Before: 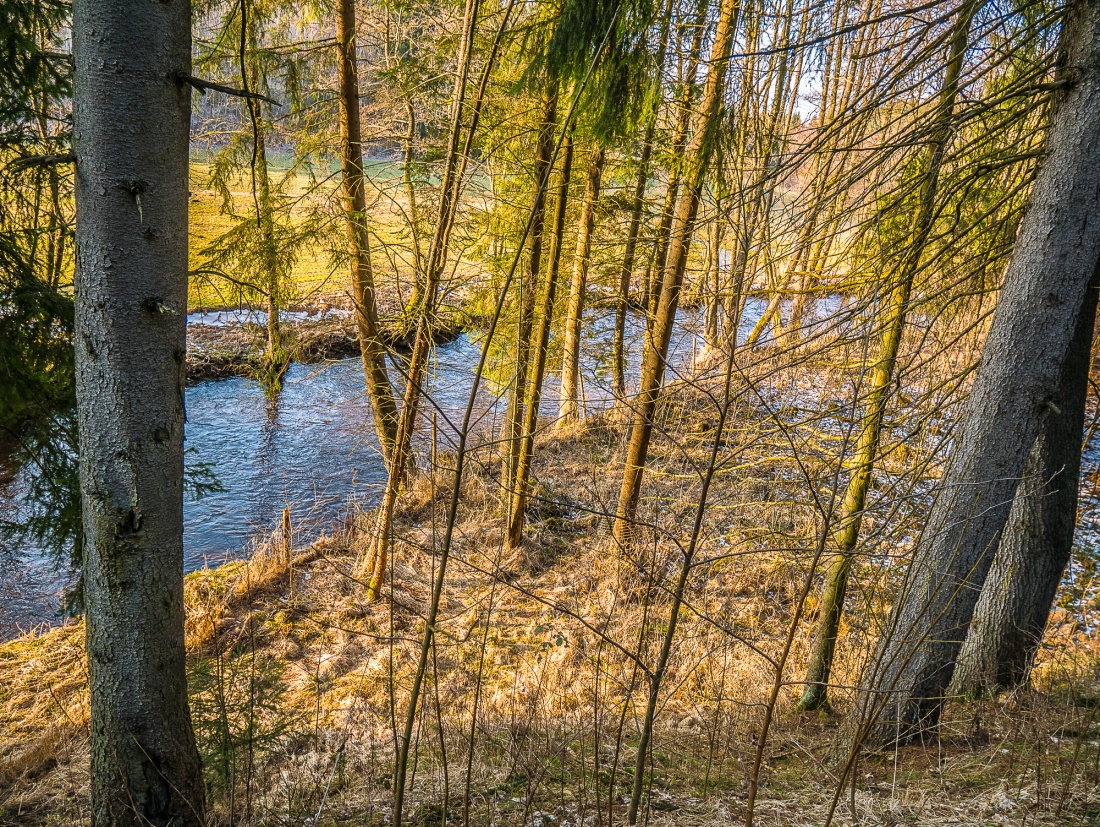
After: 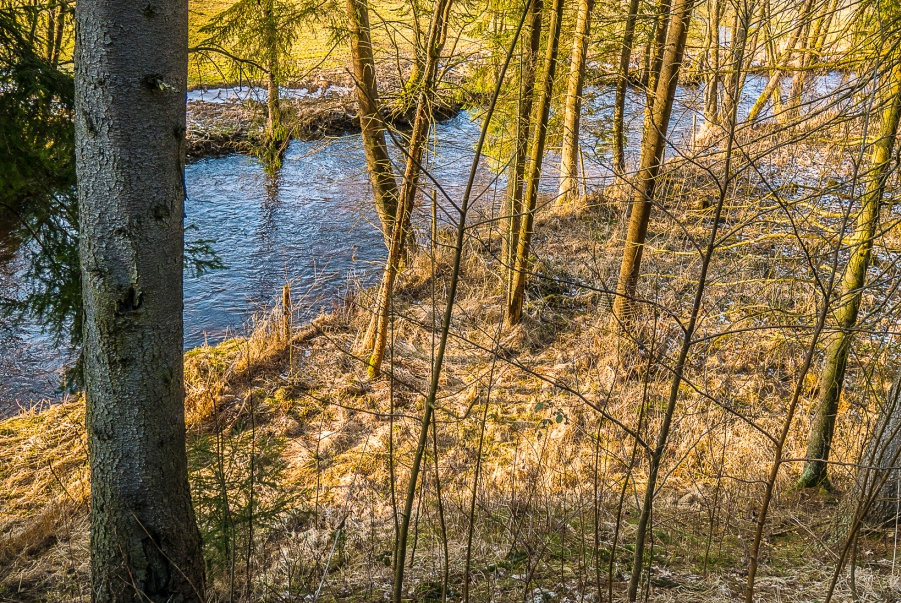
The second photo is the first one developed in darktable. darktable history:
crop: top 27.027%, right 18.022%
